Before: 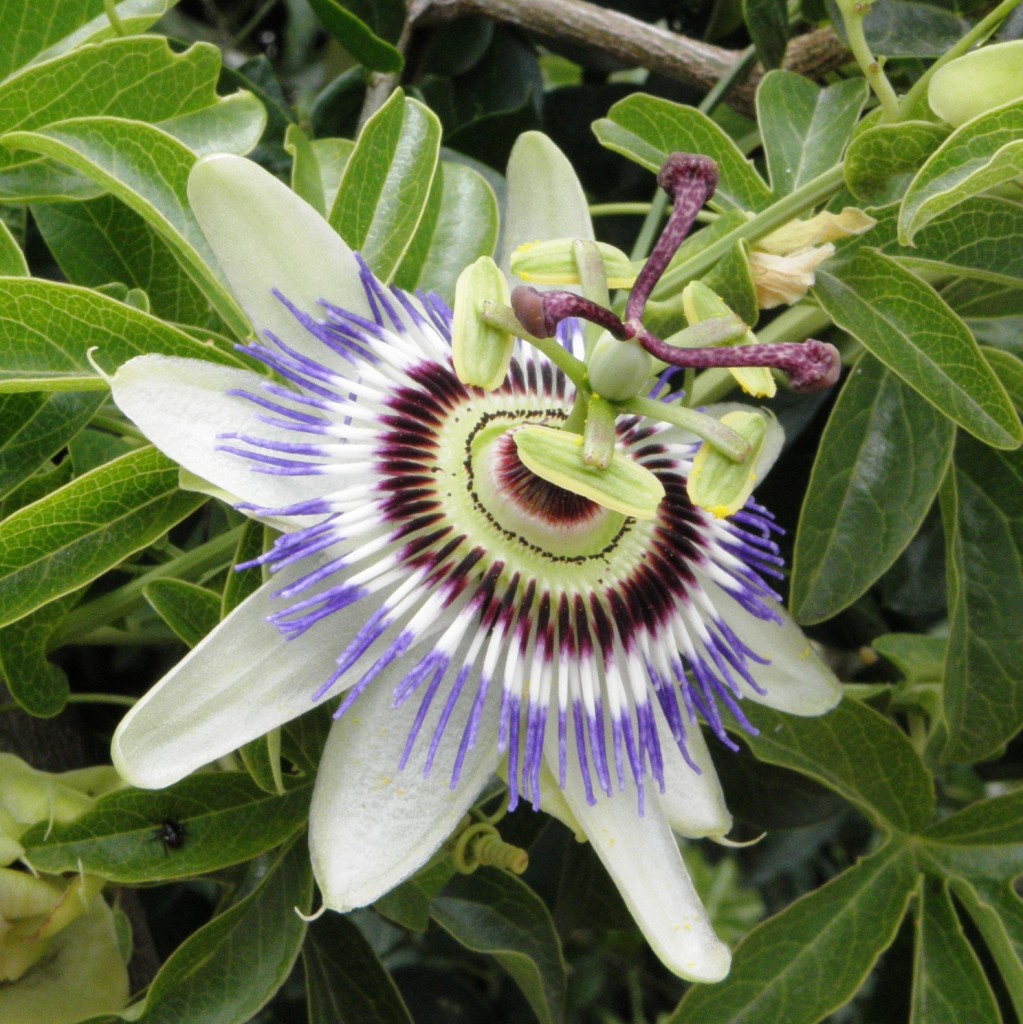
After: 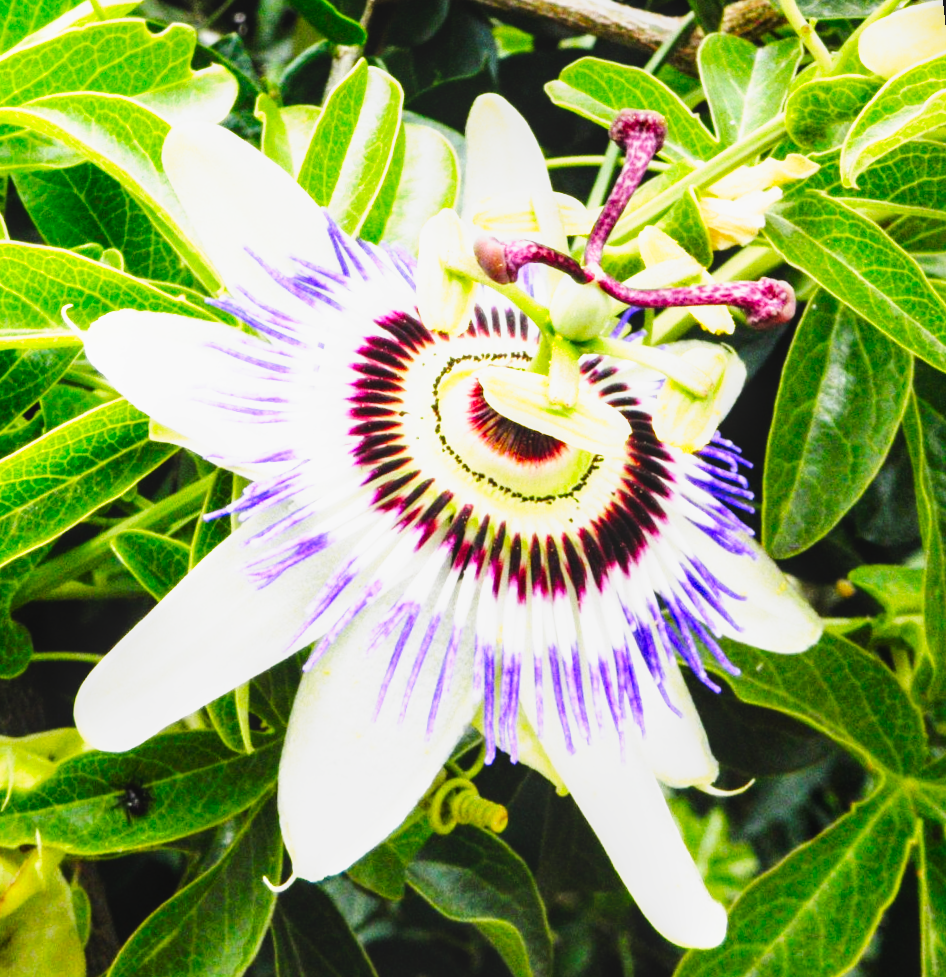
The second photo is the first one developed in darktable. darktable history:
base curve: curves: ch0 [(0, 0) (0.007, 0.004) (0.027, 0.03) (0.046, 0.07) (0.207, 0.54) (0.442, 0.872) (0.673, 0.972) (1, 1)], preserve colors none
exposure: compensate highlight preservation false
tone curve: curves: ch0 [(0, 0) (0.003, 0.002) (0.011, 0.01) (0.025, 0.022) (0.044, 0.039) (0.069, 0.061) (0.1, 0.088) (0.136, 0.126) (0.177, 0.167) (0.224, 0.211) (0.277, 0.27) (0.335, 0.335) (0.399, 0.407) (0.468, 0.485) (0.543, 0.569) (0.623, 0.659) (0.709, 0.756) (0.801, 0.851) (0.898, 0.961) (1, 1)], preserve colors none
rotate and perspective: rotation -1.68°, lens shift (vertical) -0.146, crop left 0.049, crop right 0.912, crop top 0.032, crop bottom 0.96
local contrast: detail 110%
color contrast: green-magenta contrast 1.2, blue-yellow contrast 1.2
